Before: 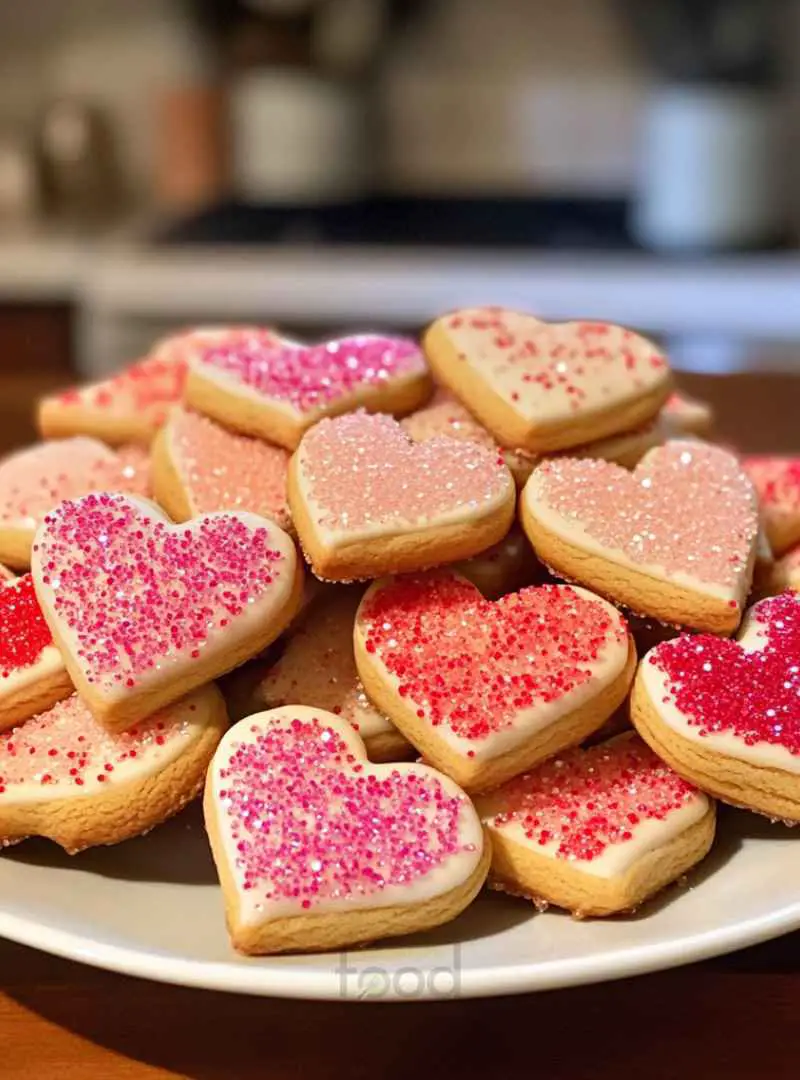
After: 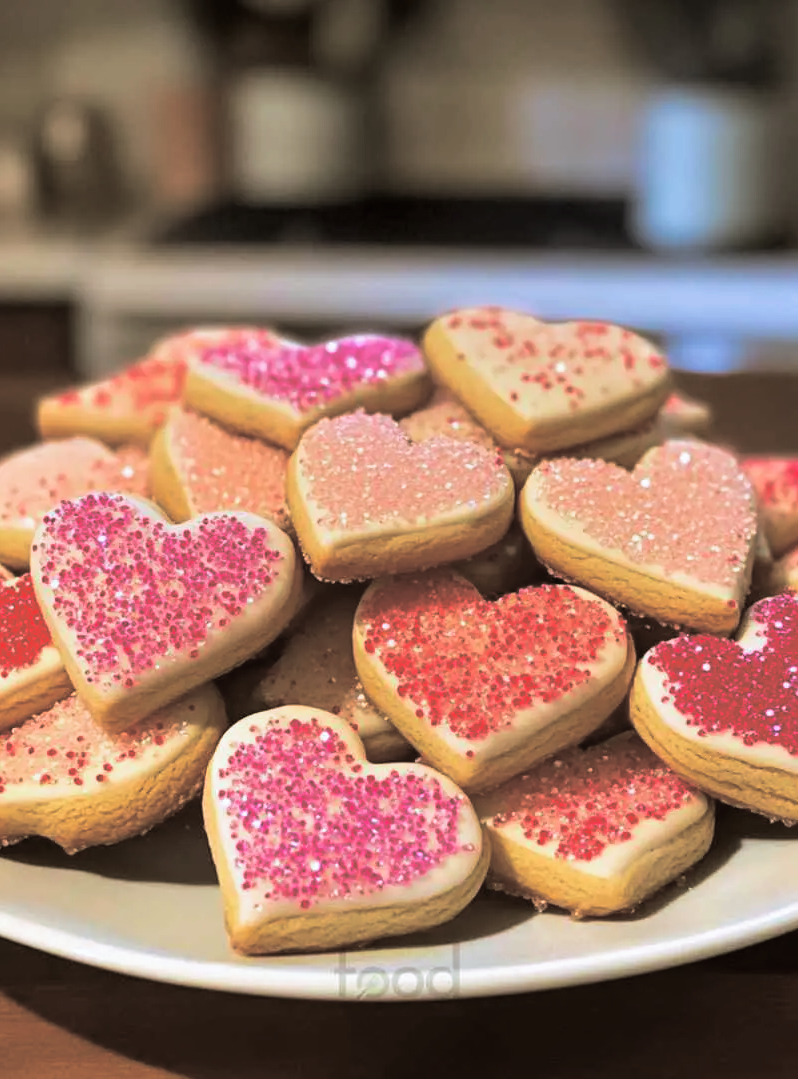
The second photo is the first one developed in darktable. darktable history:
crop and rotate: left 0.126%
color correction: highlights a* -3.28, highlights b* -6.24, shadows a* 3.1, shadows b* 5.19
split-toning: shadows › hue 46.8°, shadows › saturation 0.17, highlights › hue 316.8°, highlights › saturation 0.27, balance -51.82
velvia: on, module defaults
